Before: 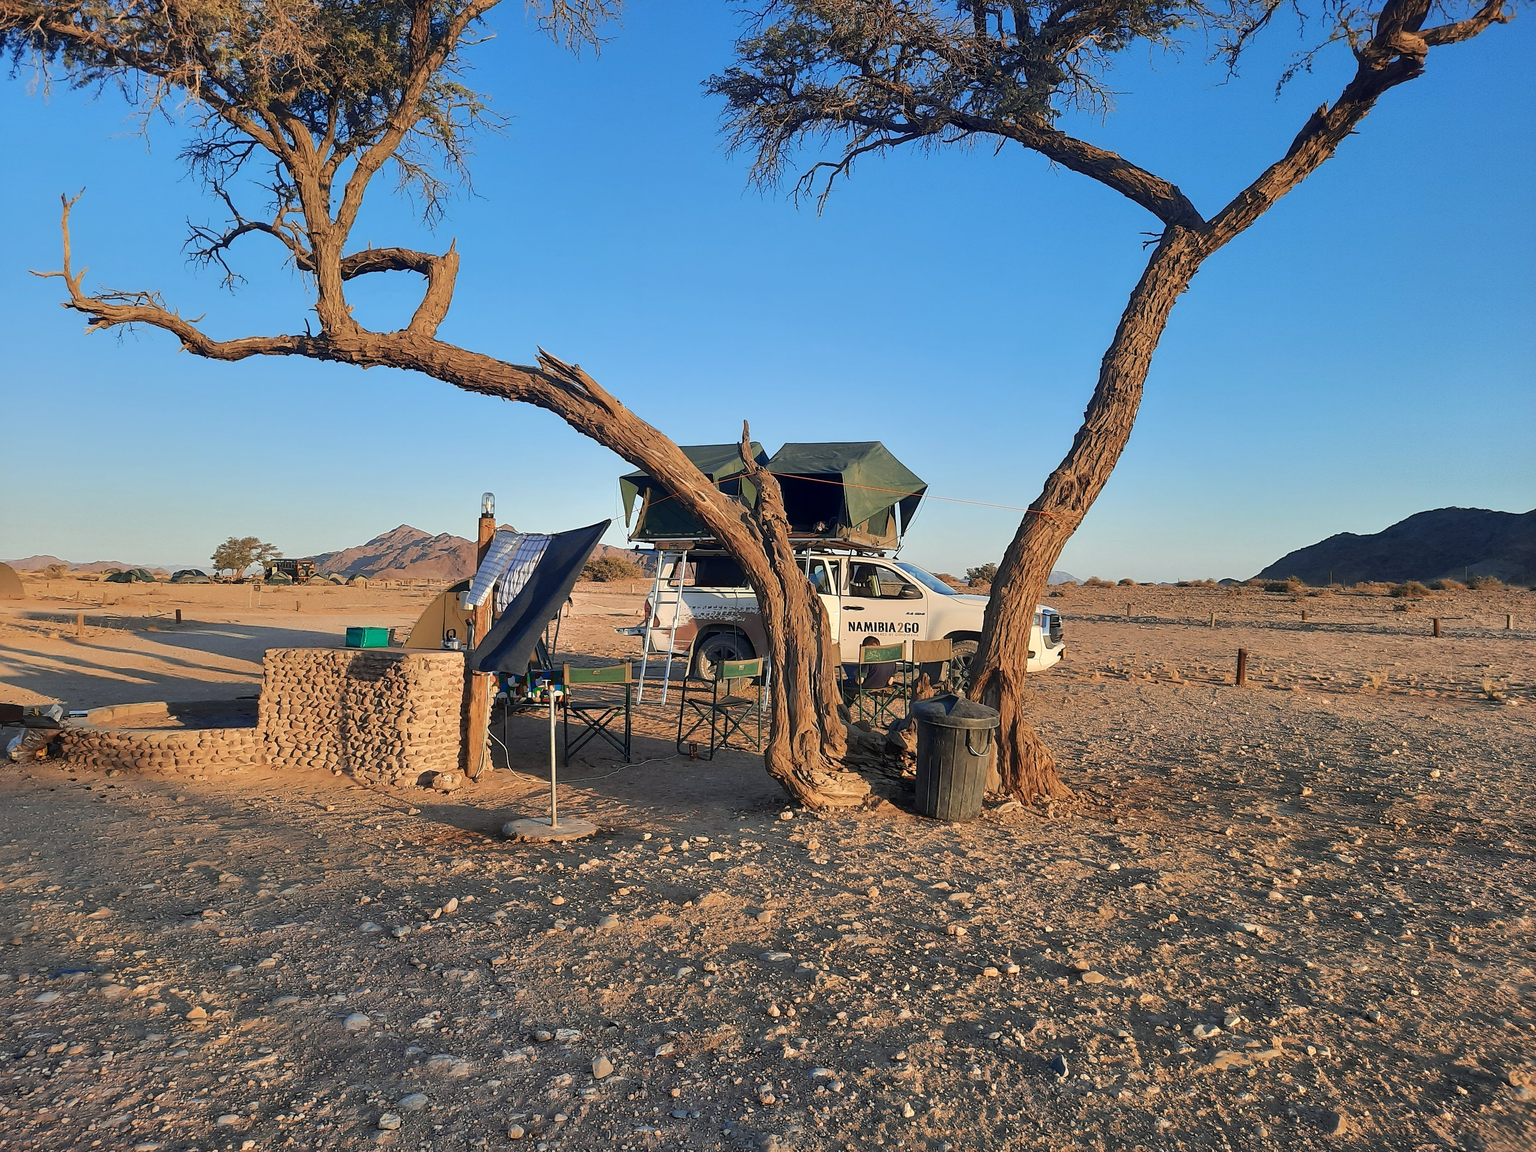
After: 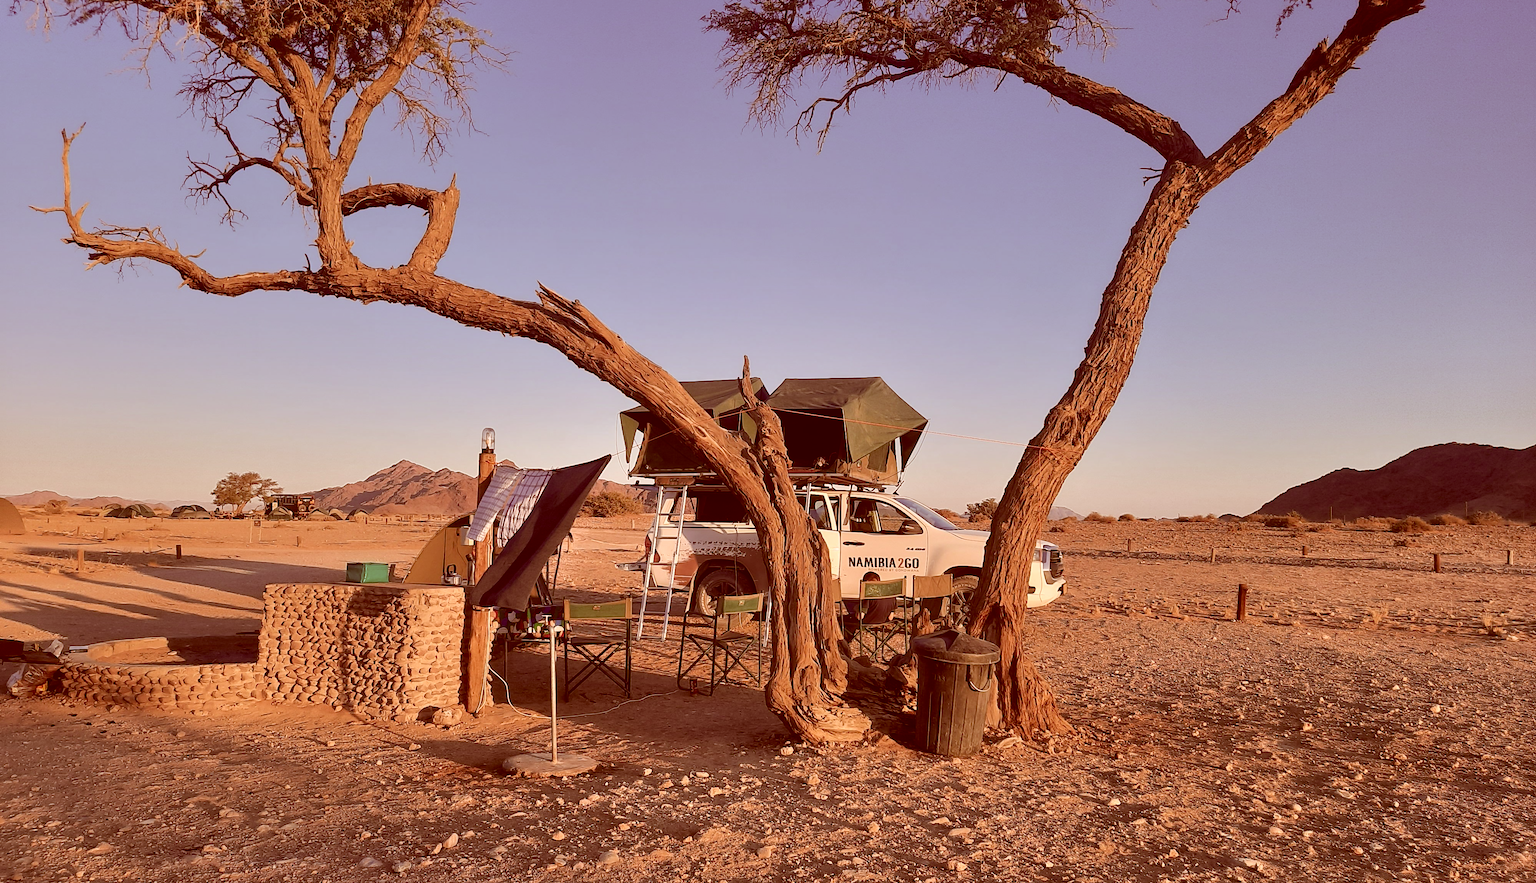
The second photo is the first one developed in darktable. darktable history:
crop: top 5.667%, bottom 17.637%
color correction: highlights a* 9.03, highlights b* 8.71, shadows a* 40, shadows b* 40, saturation 0.8
